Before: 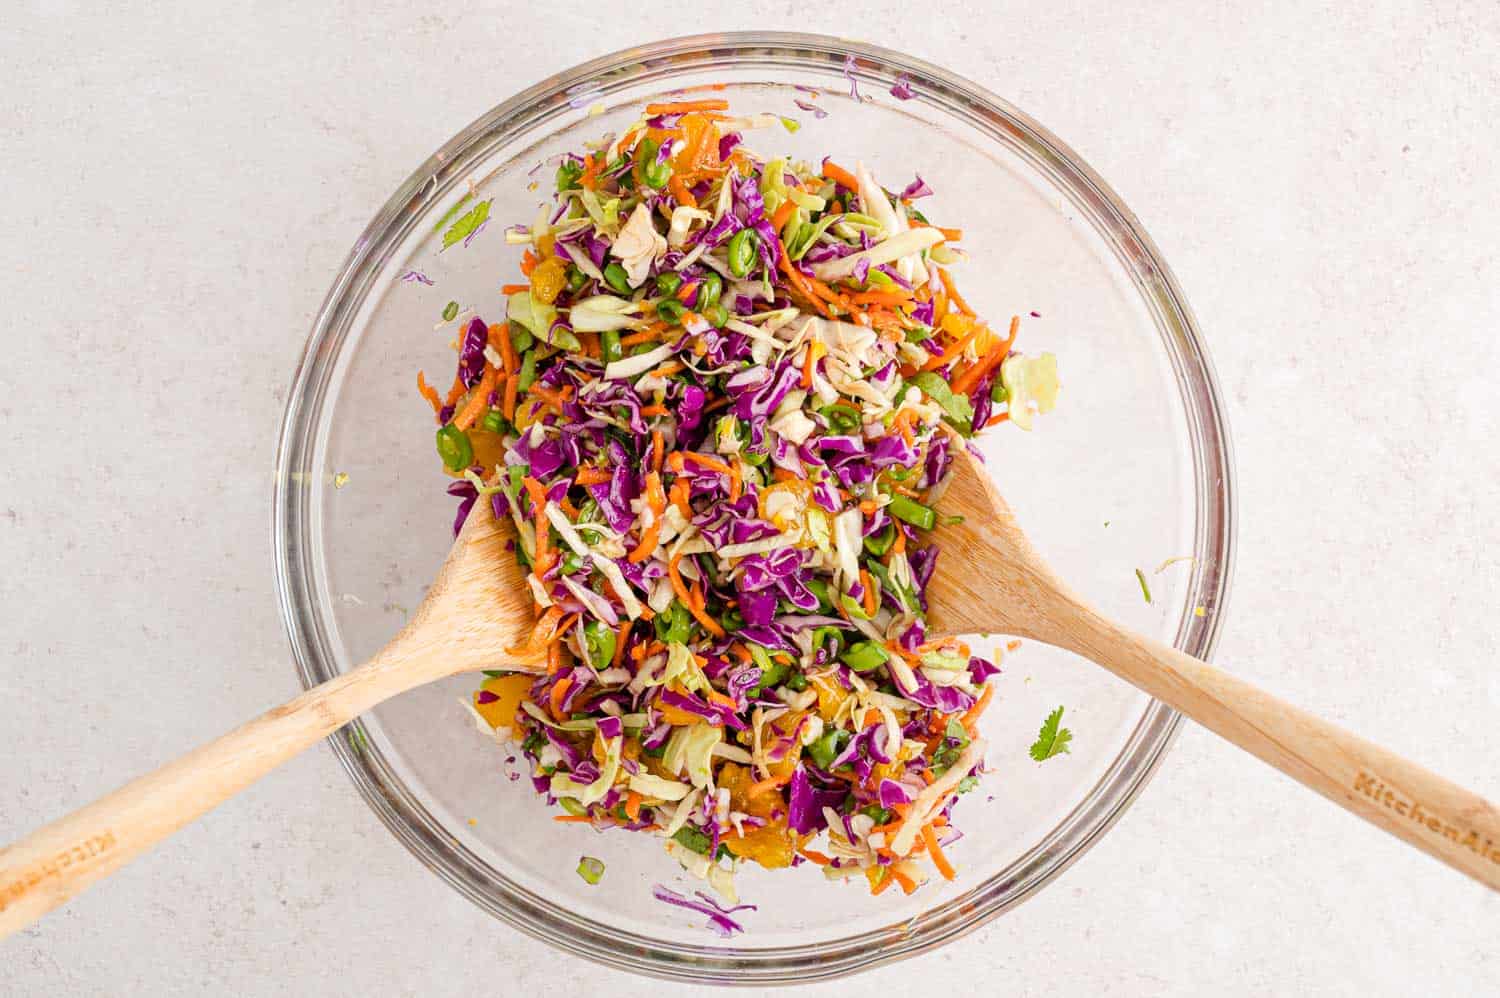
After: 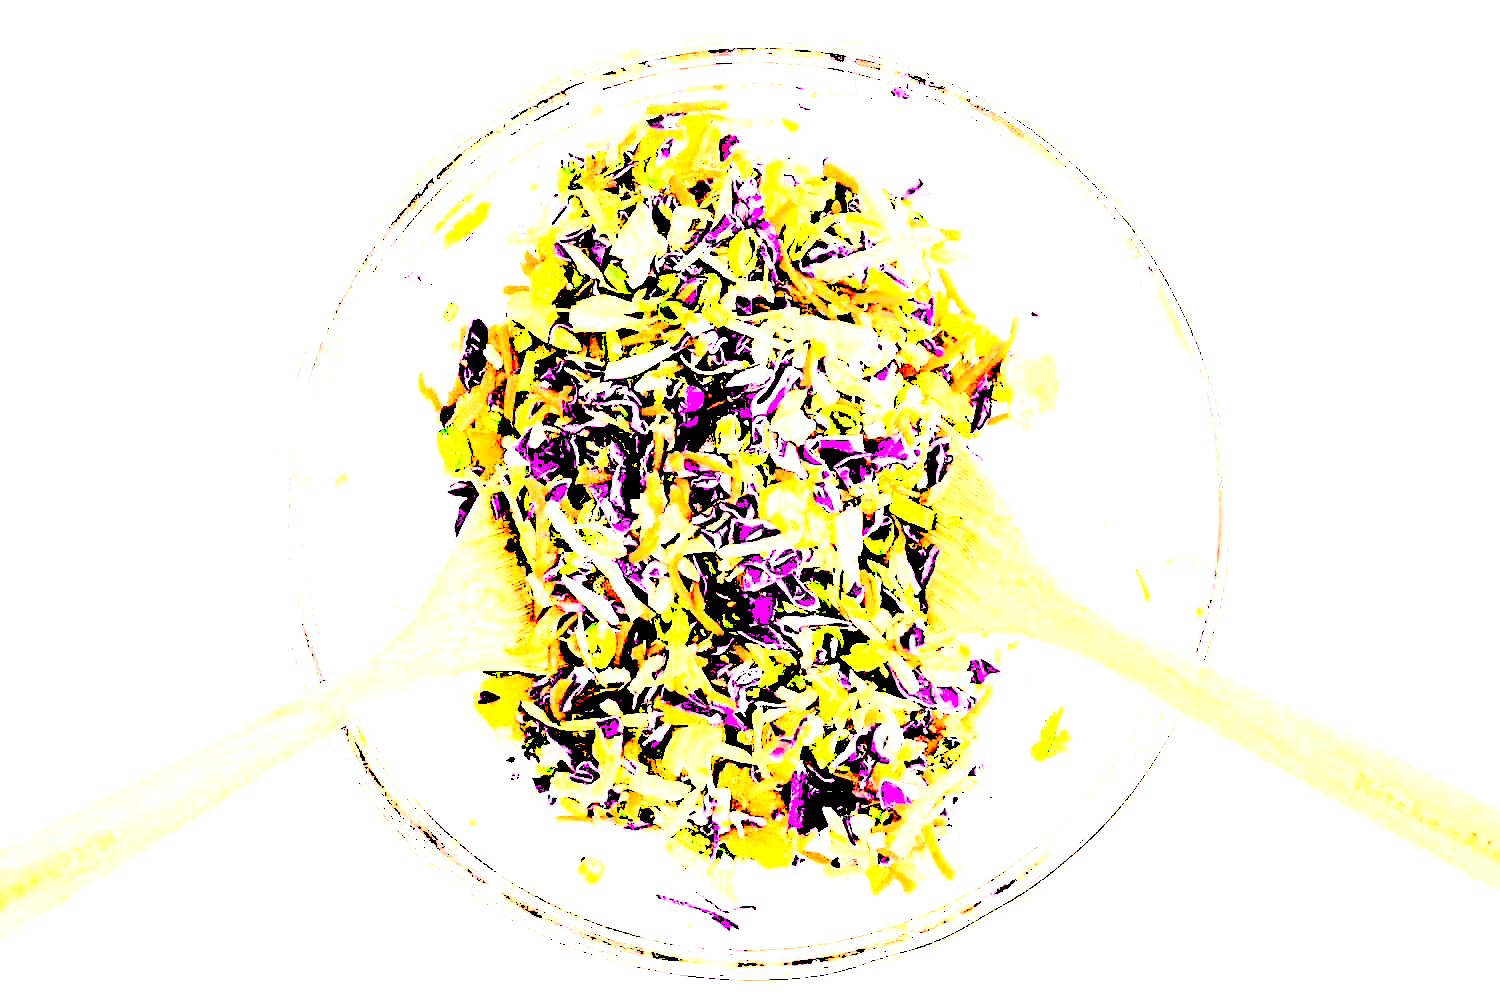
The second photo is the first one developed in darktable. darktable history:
tone curve: curves: ch0 [(0, 0) (0.003, 0.003) (0.011, 0.005) (0.025, 0.008) (0.044, 0.012) (0.069, 0.02) (0.1, 0.031) (0.136, 0.047) (0.177, 0.088) (0.224, 0.141) (0.277, 0.222) (0.335, 0.32) (0.399, 0.425) (0.468, 0.524) (0.543, 0.623) (0.623, 0.716) (0.709, 0.796) (0.801, 0.88) (0.898, 0.959) (1, 1)], color space Lab, independent channels, preserve colors none
contrast brightness saturation: contrast 0.312, brightness -0.082, saturation 0.17
tone equalizer: -8 EV -0.776 EV, -7 EV -0.681 EV, -6 EV -0.64 EV, -5 EV -0.406 EV, -3 EV 0.368 EV, -2 EV 0.6 EV, -1 EV 0.683 EV, +0 EV 0.761 EV
sharpen: on, module defaults
levels: levels [0.246, 0.256, 0.506]
